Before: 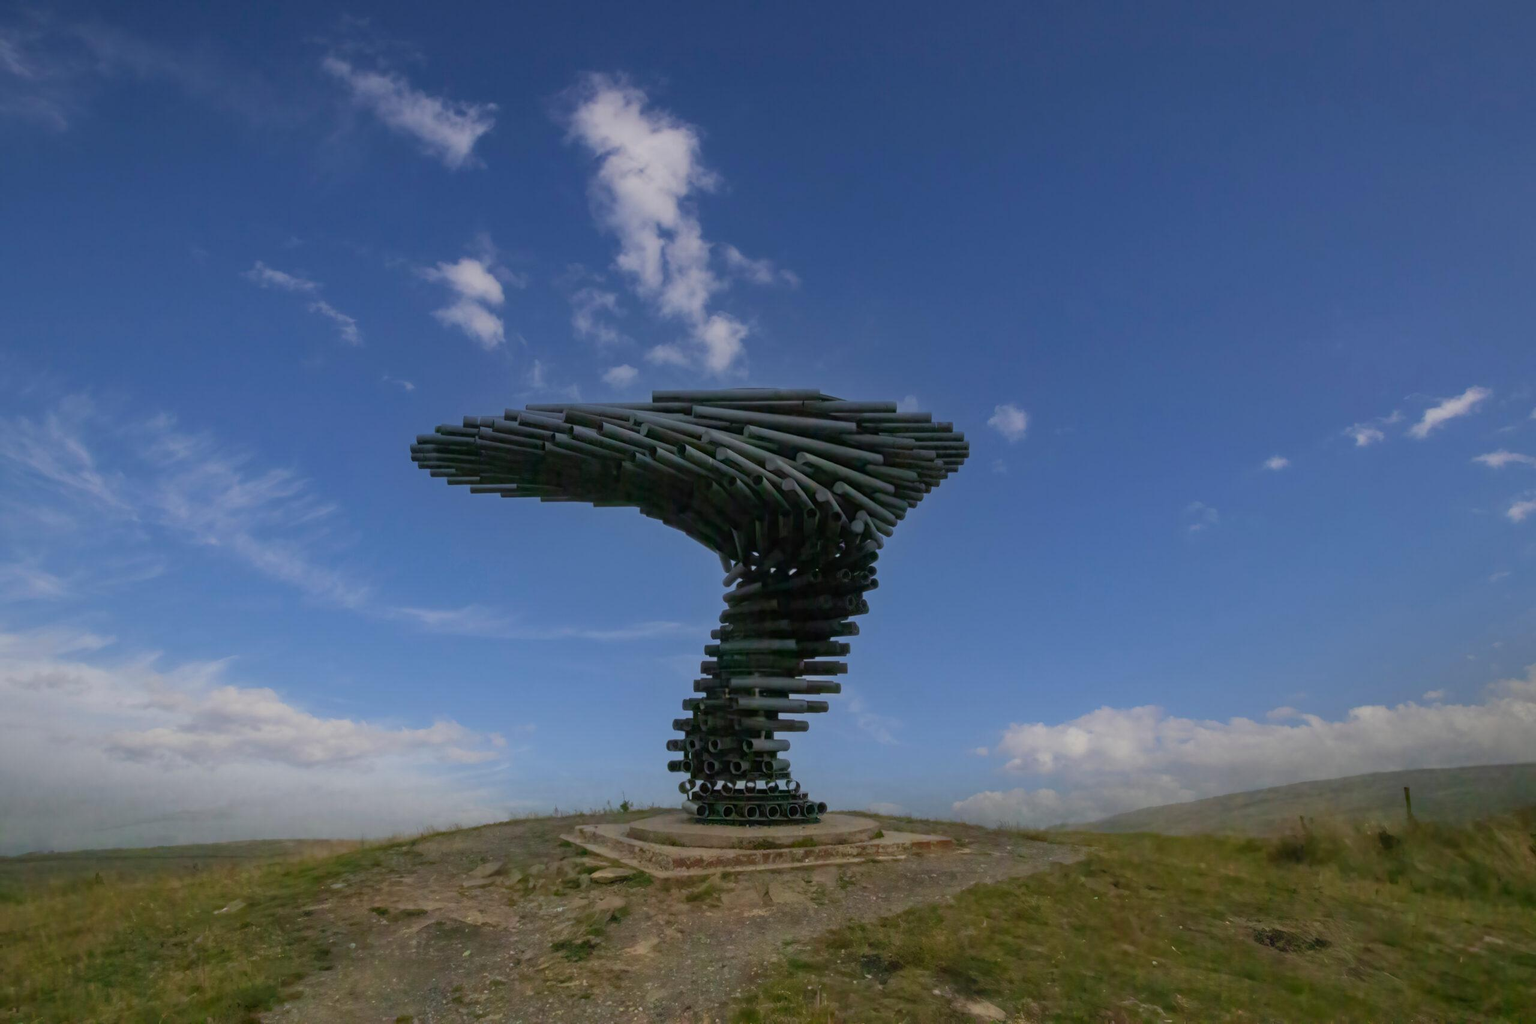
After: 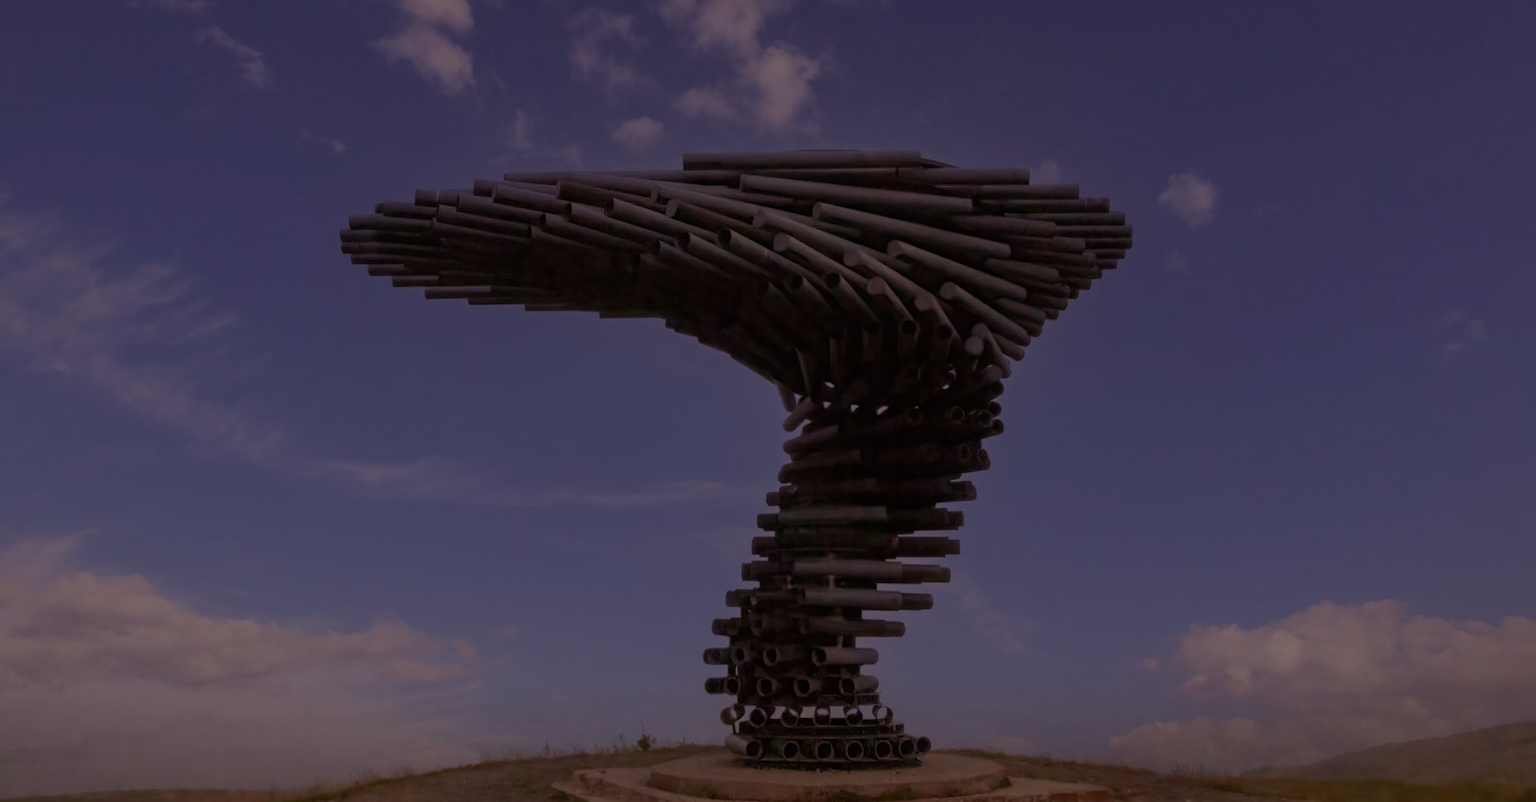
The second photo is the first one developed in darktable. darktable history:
shadows and highlights: shadows 25, highlights -25
rgb levels: mode RGB, independent channels, levels [[0, 0.474, 1], [0, 0.5, 1], [0, 0.5, 1]]
crop: left 11.123%, top 27.61%, right 18.3%, bottom 17.034%
exposure: exposure -2.002 EV, compensate highlight preservation false
